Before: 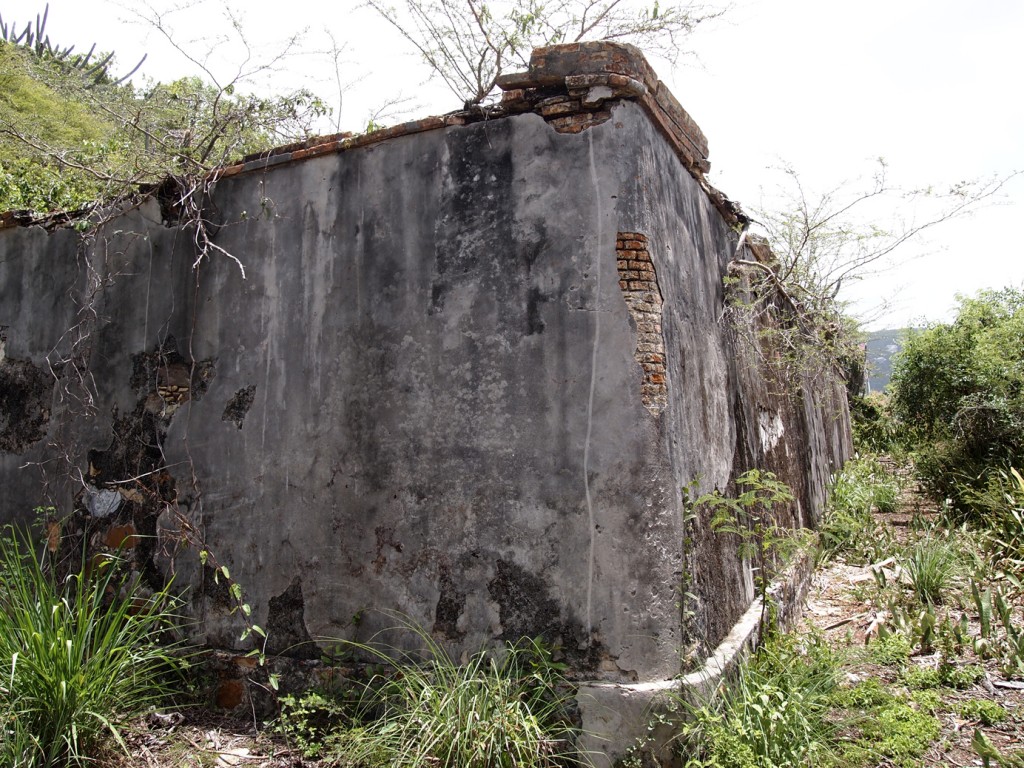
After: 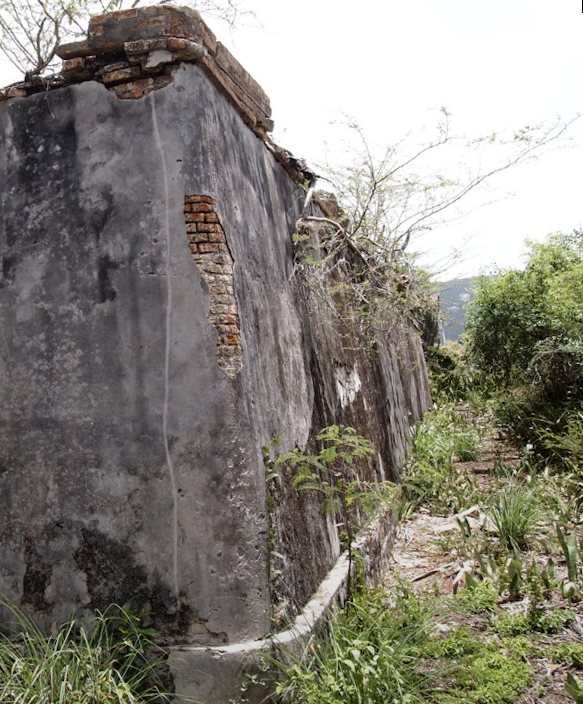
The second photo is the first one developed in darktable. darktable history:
graduated density: rotation -180°, offset 27.42
crop: left 41.402%
rotate and perspective: rotation -3°, crop left 0.031, crop right 0.968, crop top 0.07, crop bottom 0.93
